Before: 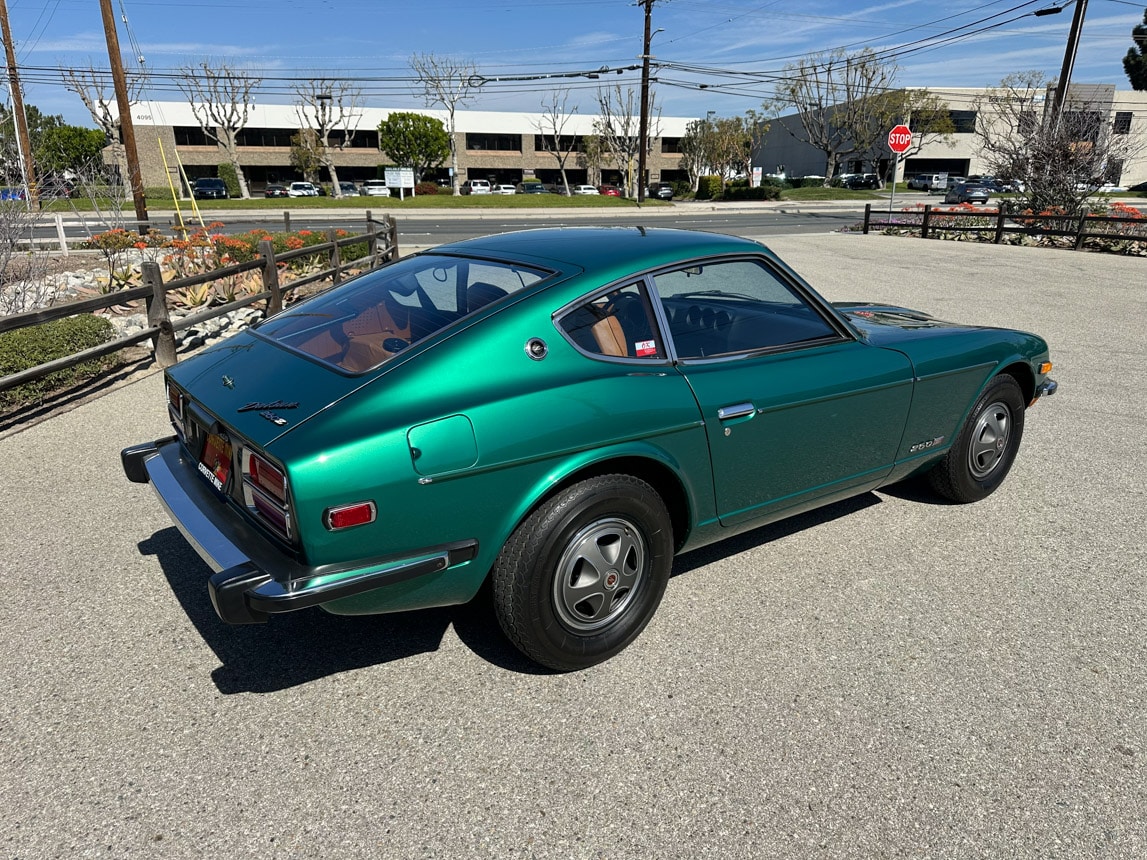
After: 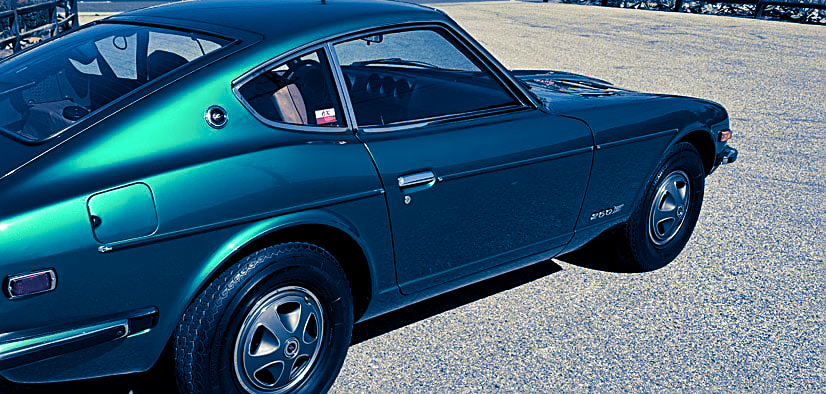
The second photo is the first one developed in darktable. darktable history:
crop and rotate: left 27.938%, top 27.046%, bottom 27.046%
split-toning: shadows › hue 226.8°, shadows › saturation 1, highlights › saturation 0, balance -61.41
local contrast: mode bilateral grid, contrast 50, coarseness 50, detail 150%, midtone range 0.2
sharpen: on, module defaults
